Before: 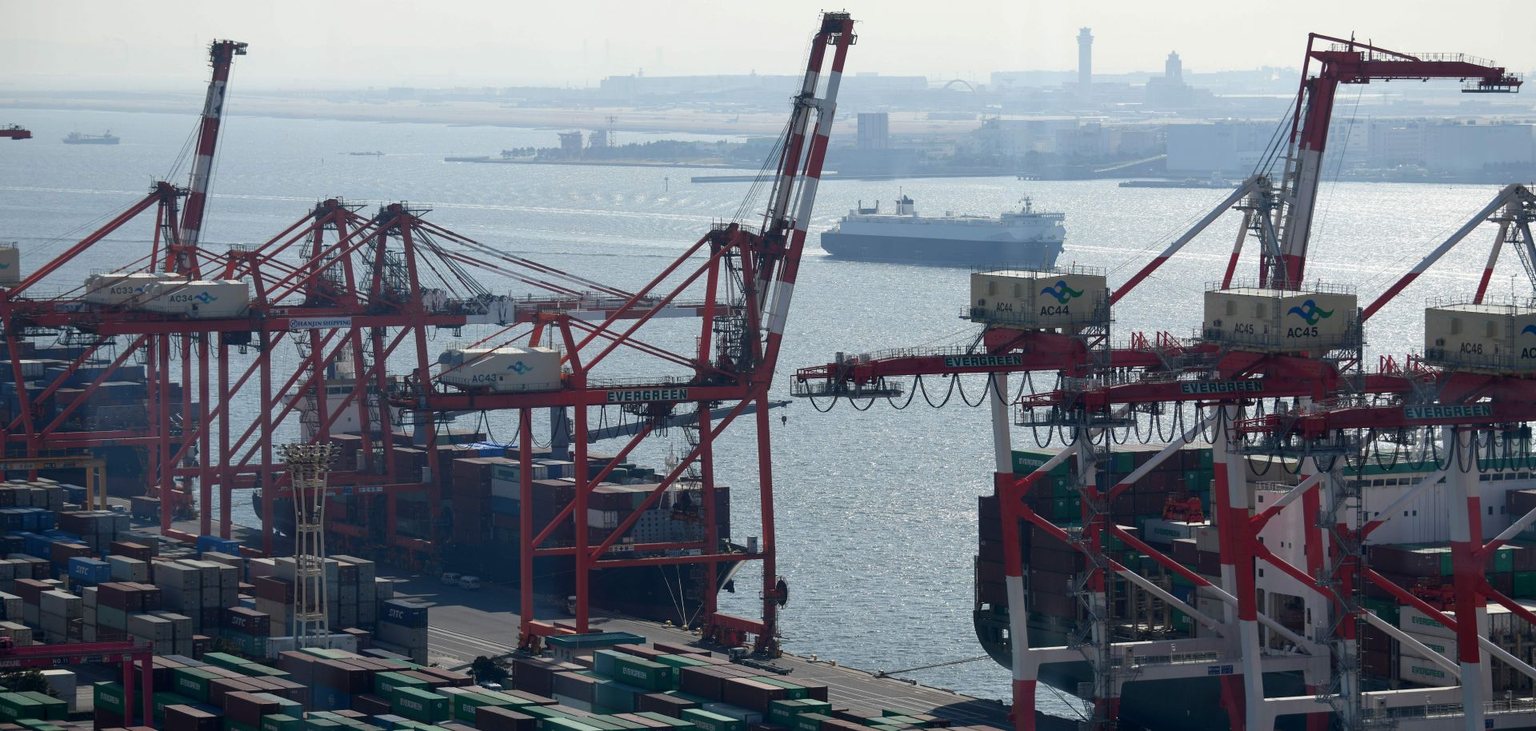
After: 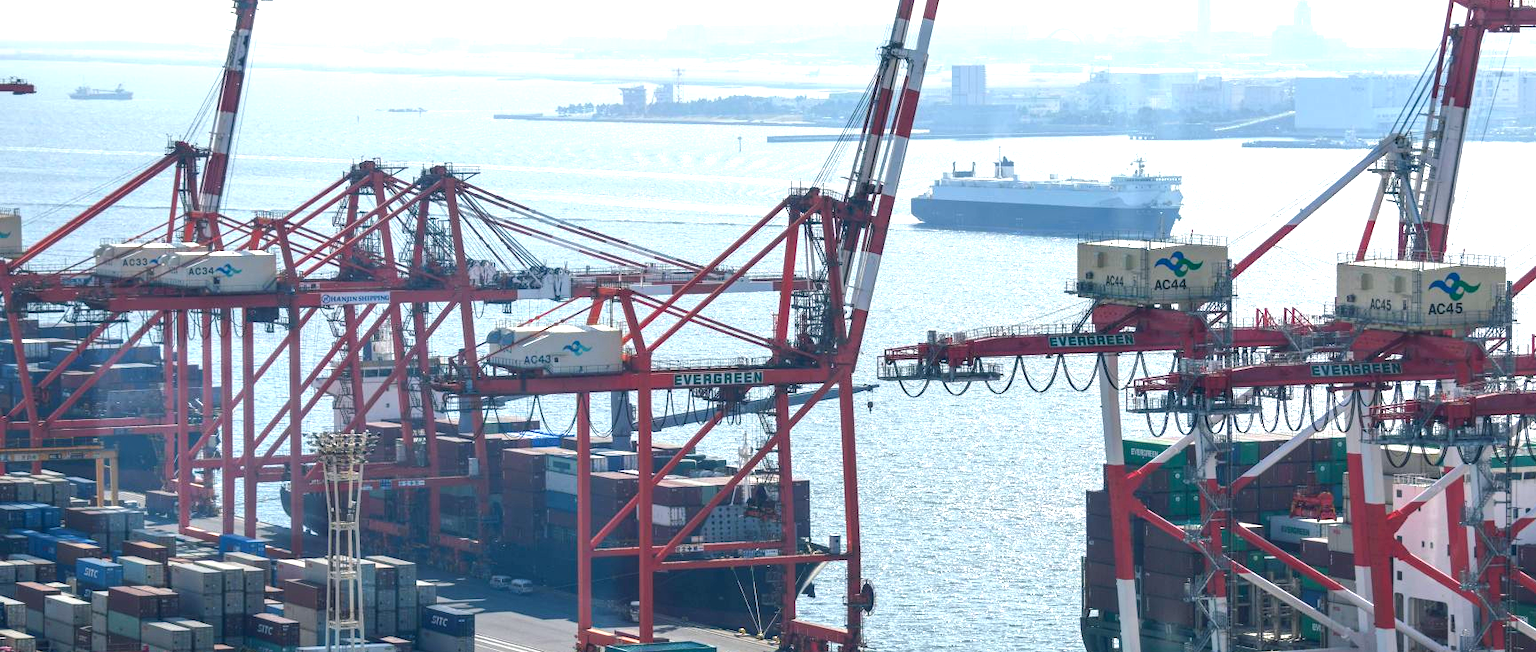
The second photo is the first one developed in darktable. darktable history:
crop: top 7.451%, right 9.848%, bottom 12.052%
contrast brightness saturation: contrast -0.292
exposure: black level correction 0, exposure 1.387 EV, compensate exposure bias true, compensate highlight preservation false
color balance rgb: shadows lift › chroma 2.492%, shadows lift › hue 189.69°, perceptual saturation grading › global saturation 0.343%, perceptual brilliance grading › highlights 6.418%, perceptual brilliance grading › mid-tones 16.811%, perceptual brilliance grading › shadows -5.356%, global vibrance 20%
local contrast: detail 160%
